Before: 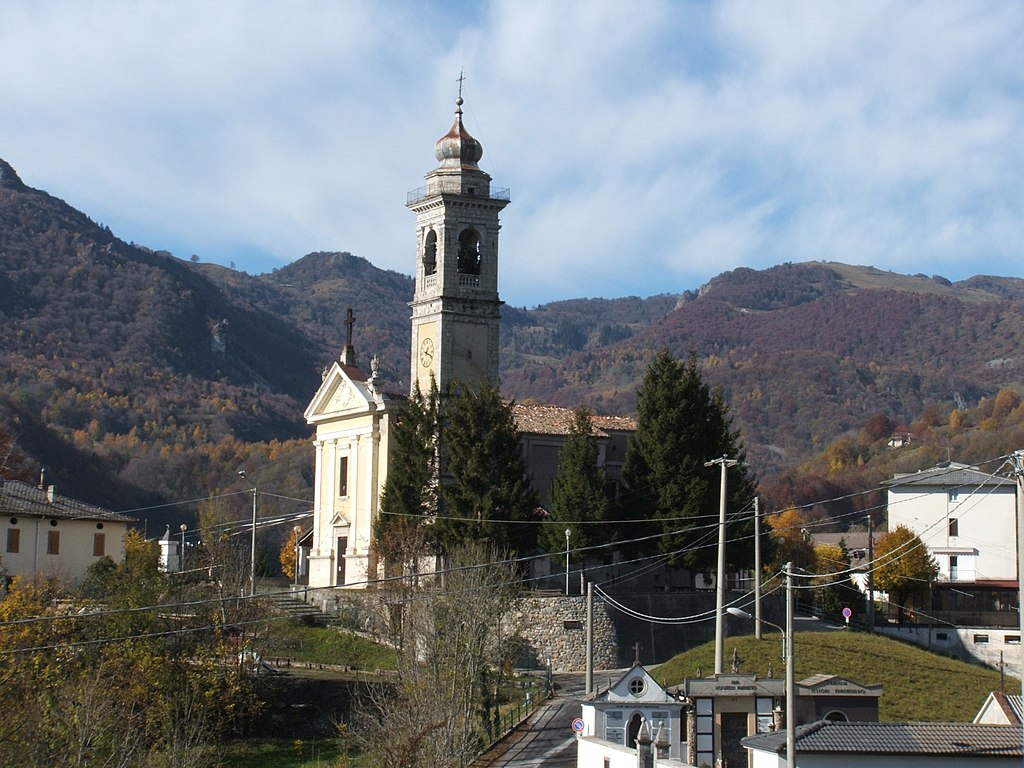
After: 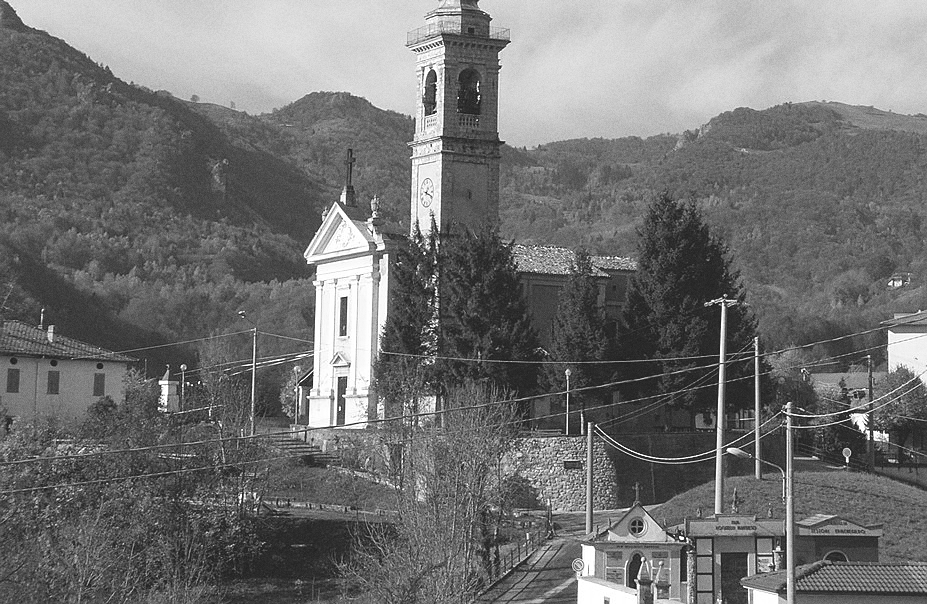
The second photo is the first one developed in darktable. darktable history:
tone curve: curves: ch0 [(0, 0.137) (1, 1)], color space Lab, linked channels, preserve colors none
sharpen: radius 1
crop: top 20.916%, right 9.437%, bottom 0.316%
grain: on, module defaults
monochrome: on, module defaults
